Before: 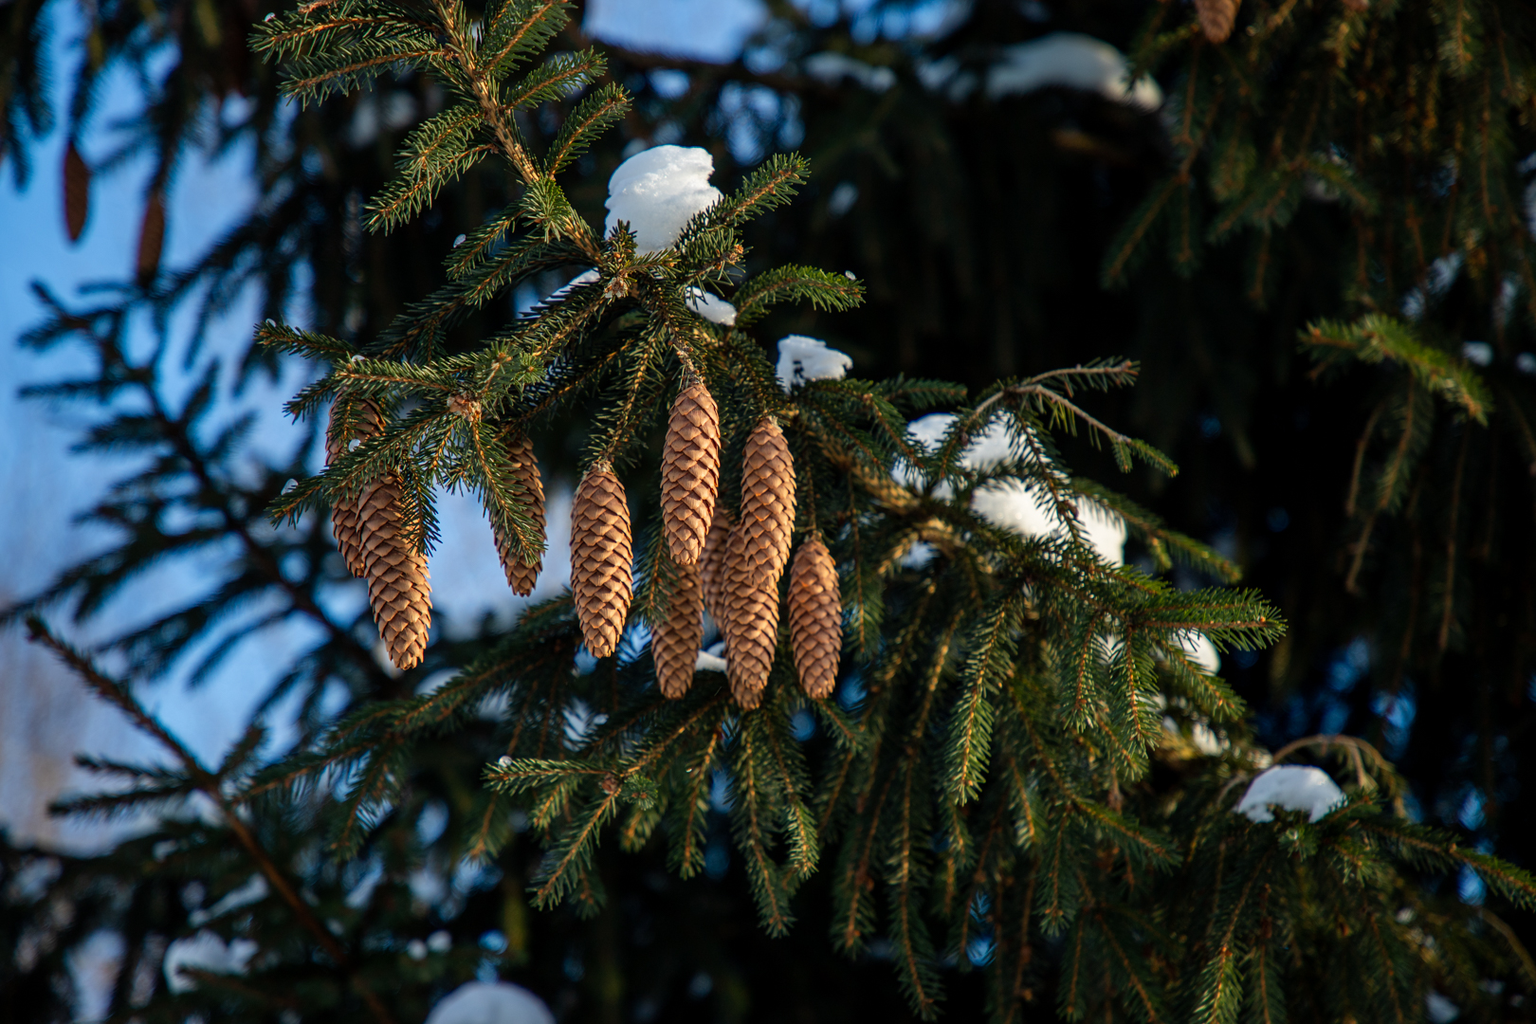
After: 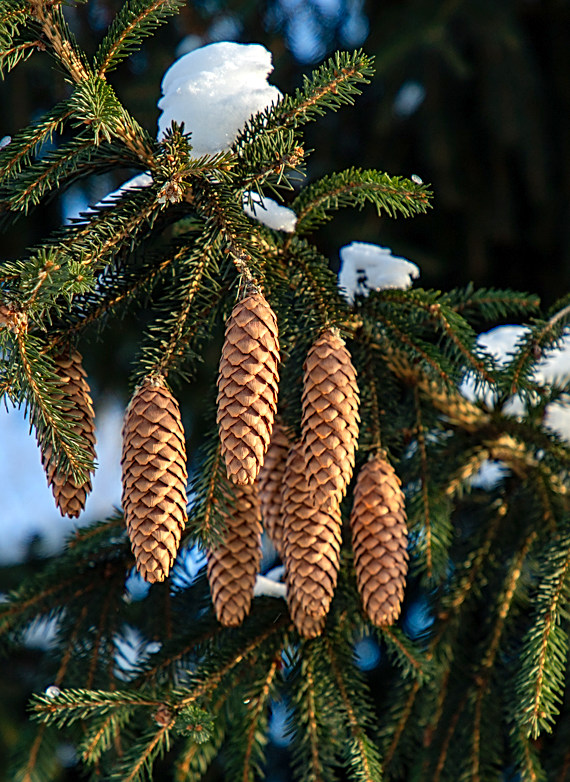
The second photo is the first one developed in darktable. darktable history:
crop and rotate: left 29.654%, top 10.347%, right 35.127%, bottom 17.243%
sharpen: on, module defaults
levels: levels [0, 0.435, 0.917]
